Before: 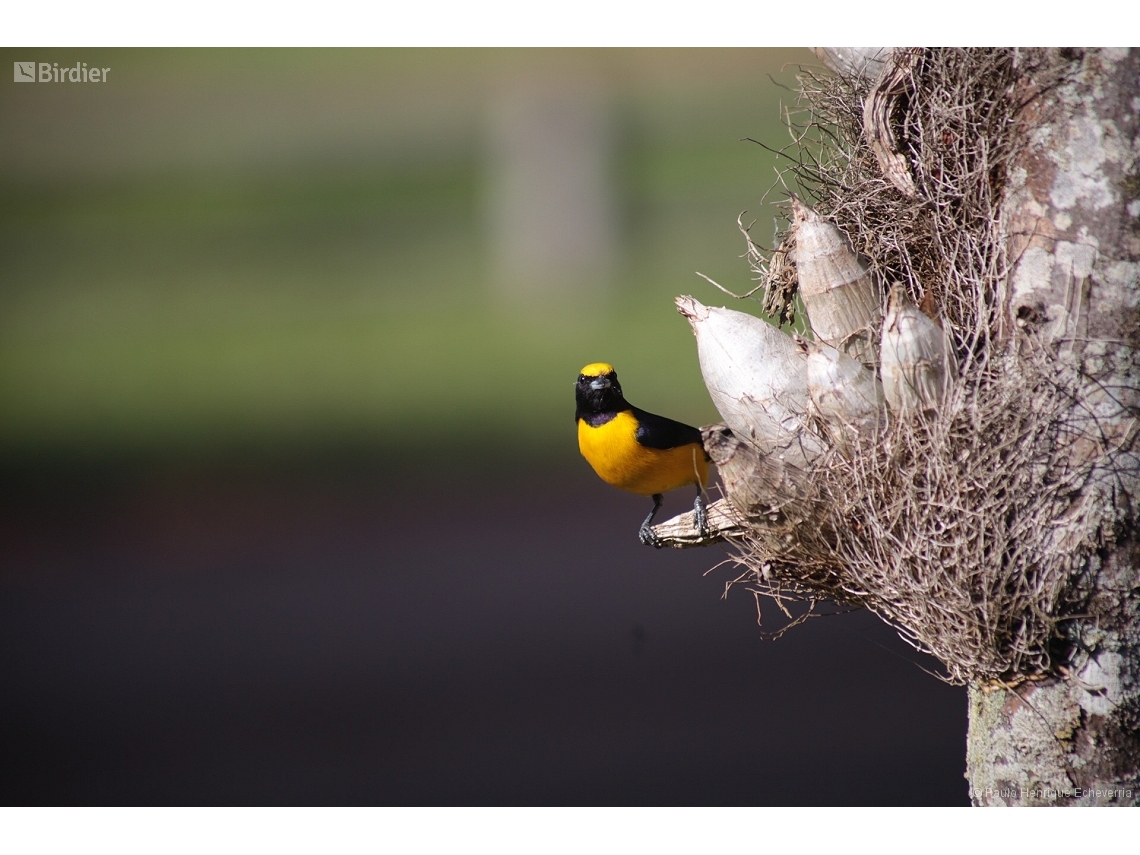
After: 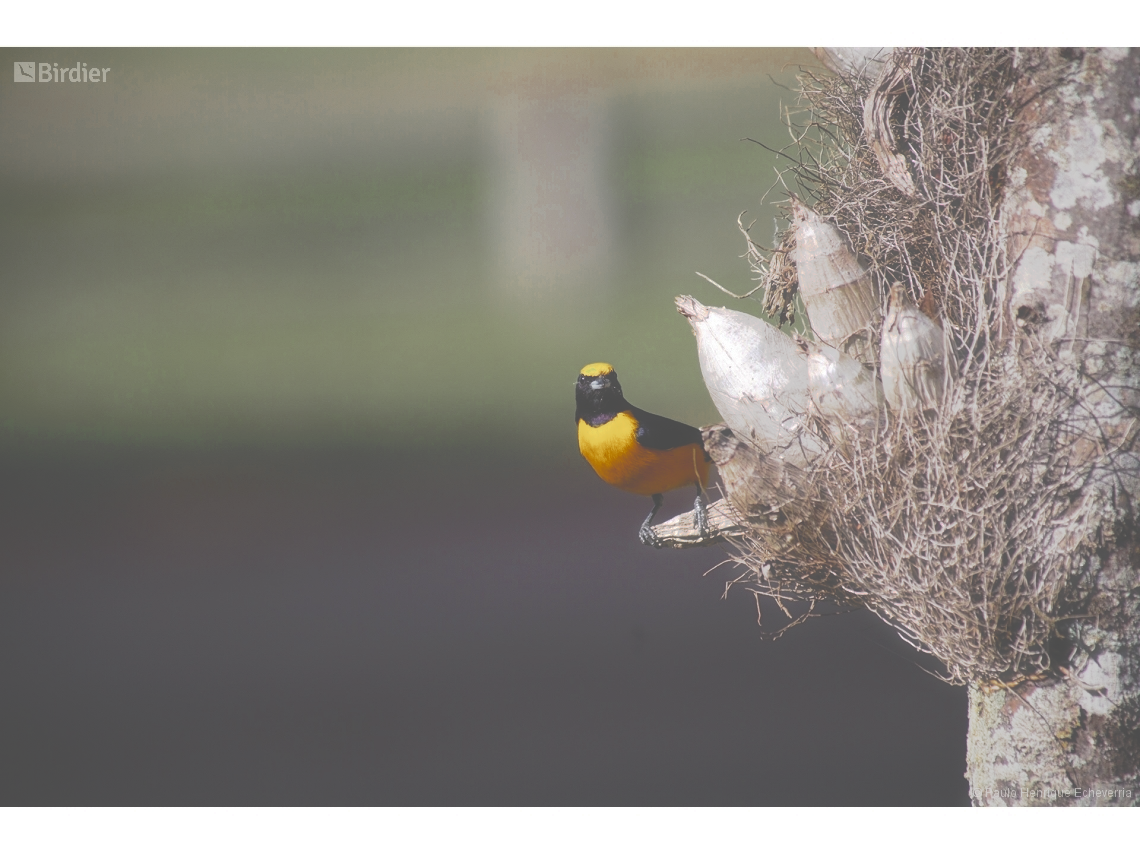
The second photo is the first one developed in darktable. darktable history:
color zones: curves: ch0 [(0.11, 0.396) (0.195, 0.36) (0.25, 0.5) (0.303, 0.412) (0.357, 0.544) (0.75, 0.5) (0.967, 0.328)]; ch1 [(0, 0.468) (0.112, 0.512) (0.202, 0.6) (0.25, 0.5) (0.307, 0.352) (0.357, 0.544) (0.75, 0.5) (0.963, 0.524)]
tone curve: curves: ch0 [(0, 0) (0.003, 0.313) (0.011, 0.317) (0.025, 0.317) (0.044, 0.322) (0.069, 0.327) (0.1, 0.335) (0.136, 0.347) (0.177, 0.364) (0.224, 0.384) (0.277, 0.421) (0.335, 0.459) (0.399, 0.501) (0.468, 0.554) (0.543, 0.611) (0.623, 0.679) (0.709, 0.751) (0.801, 0.804) (0.898, 0.844) (1, 1)], preserve colors none
haze removal: strength -0.1, adaptive false
